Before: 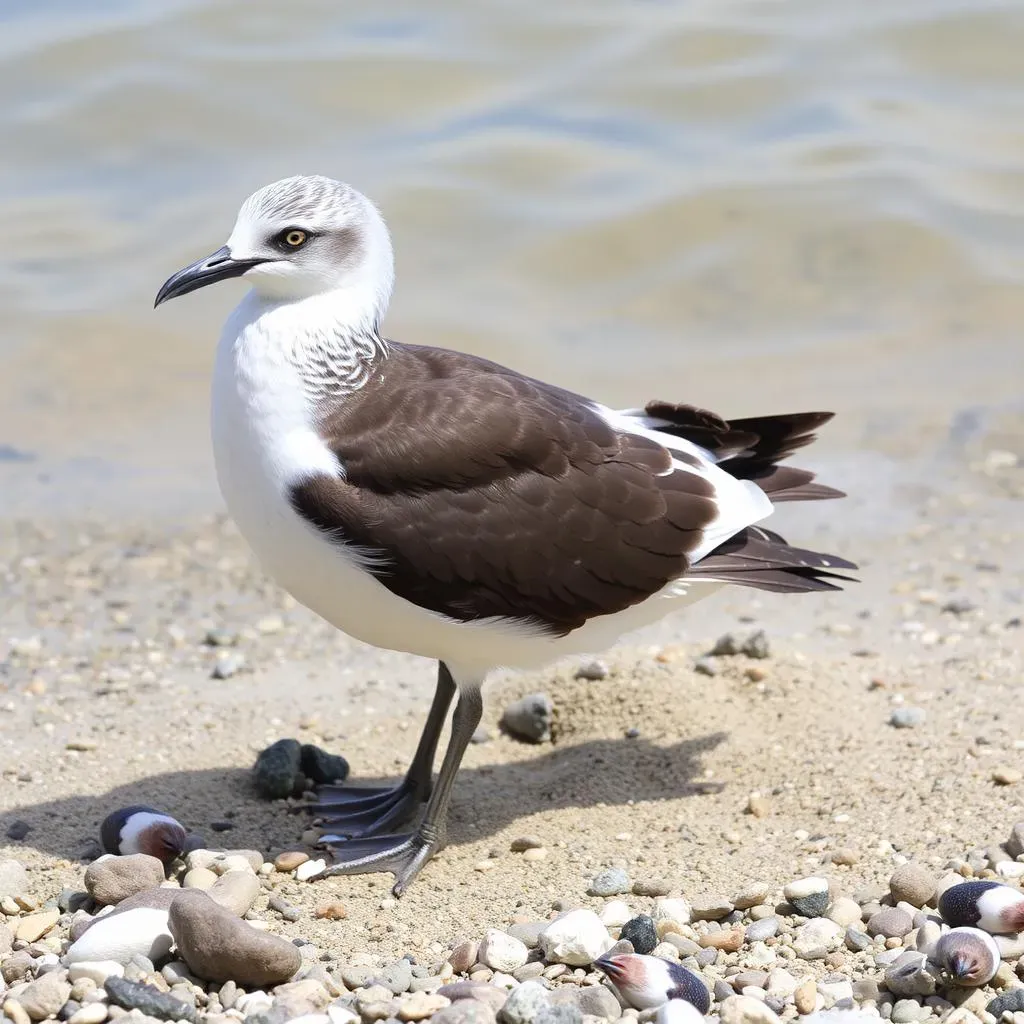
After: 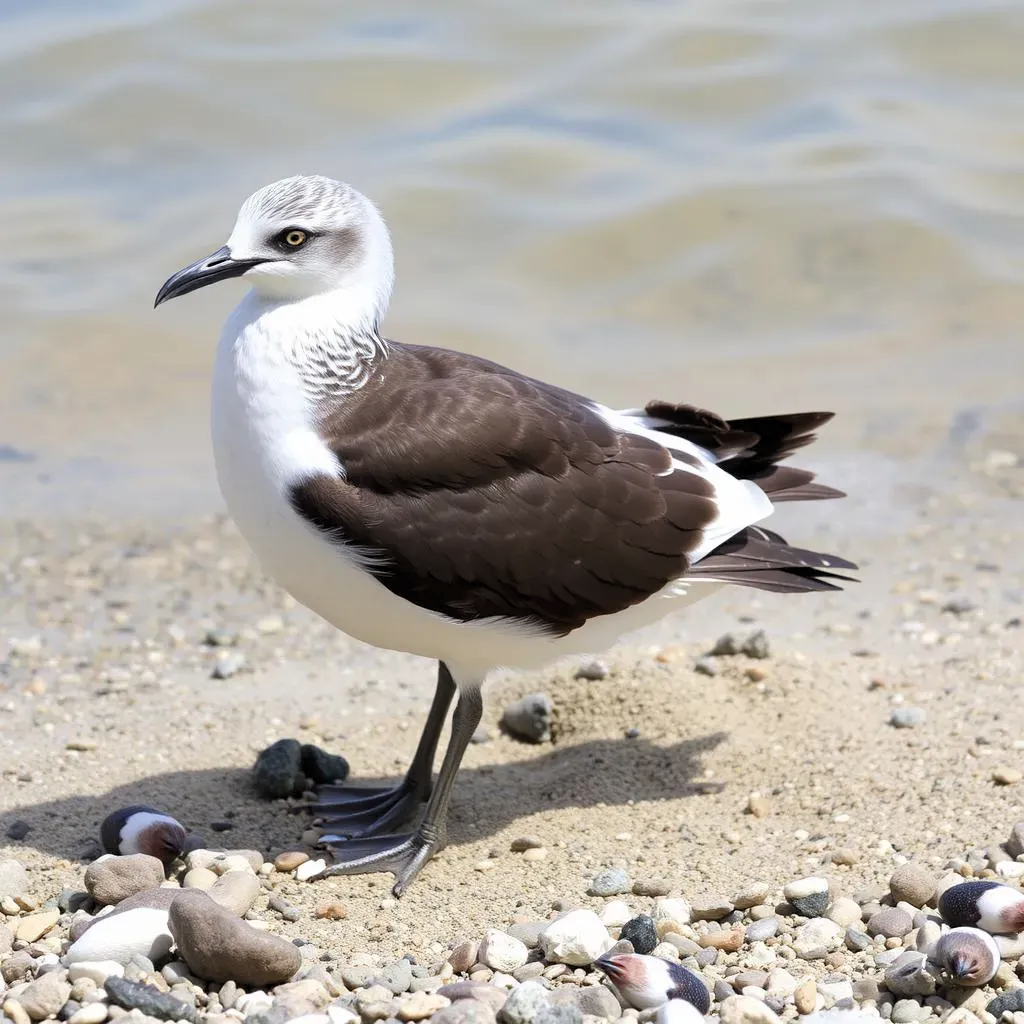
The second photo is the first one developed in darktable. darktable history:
levels: mode automatic, black 0.076%, white 99.92%, levels [0, 0.498, 1]
